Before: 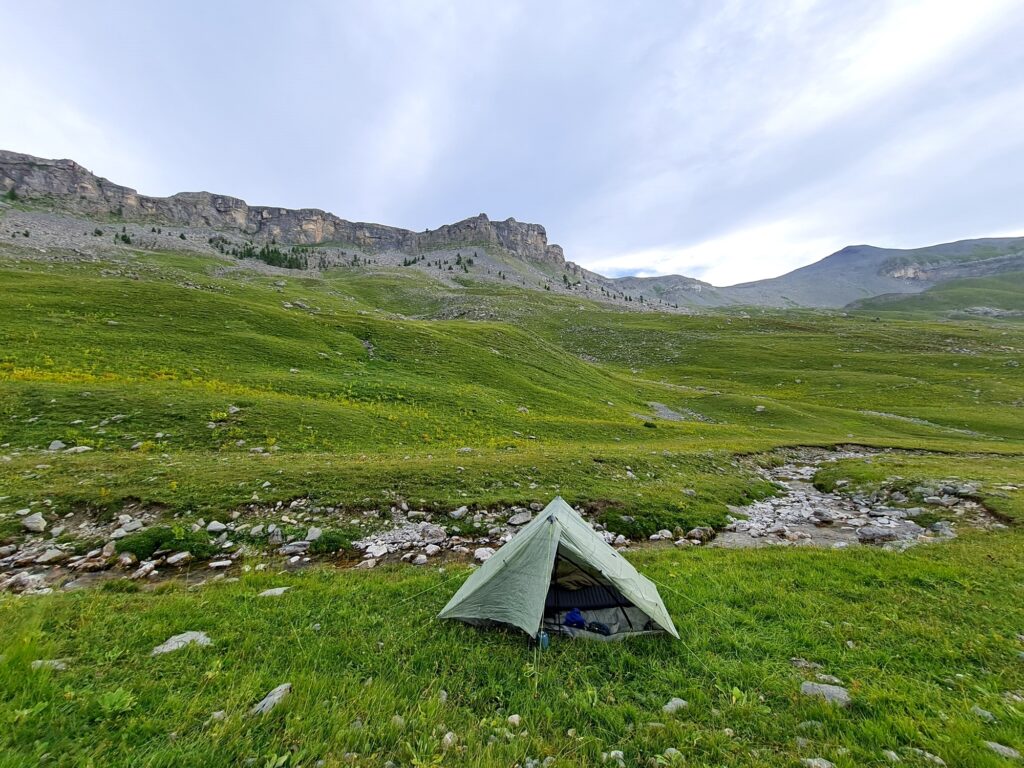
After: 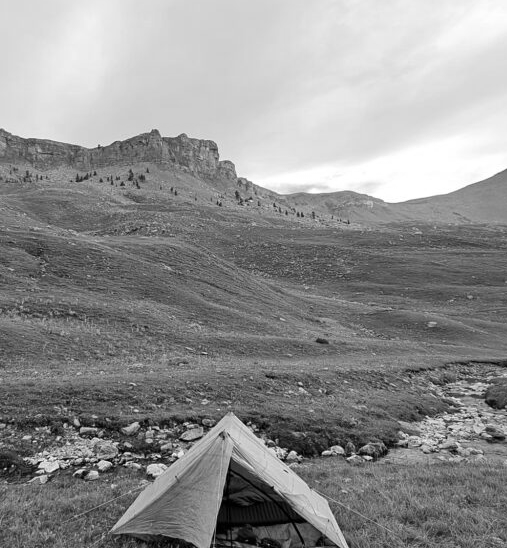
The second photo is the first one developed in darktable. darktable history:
crop: left 32.075%, top 10.976%, right 18.355%, bottom 17.596%
monochrome: on, module defaults
